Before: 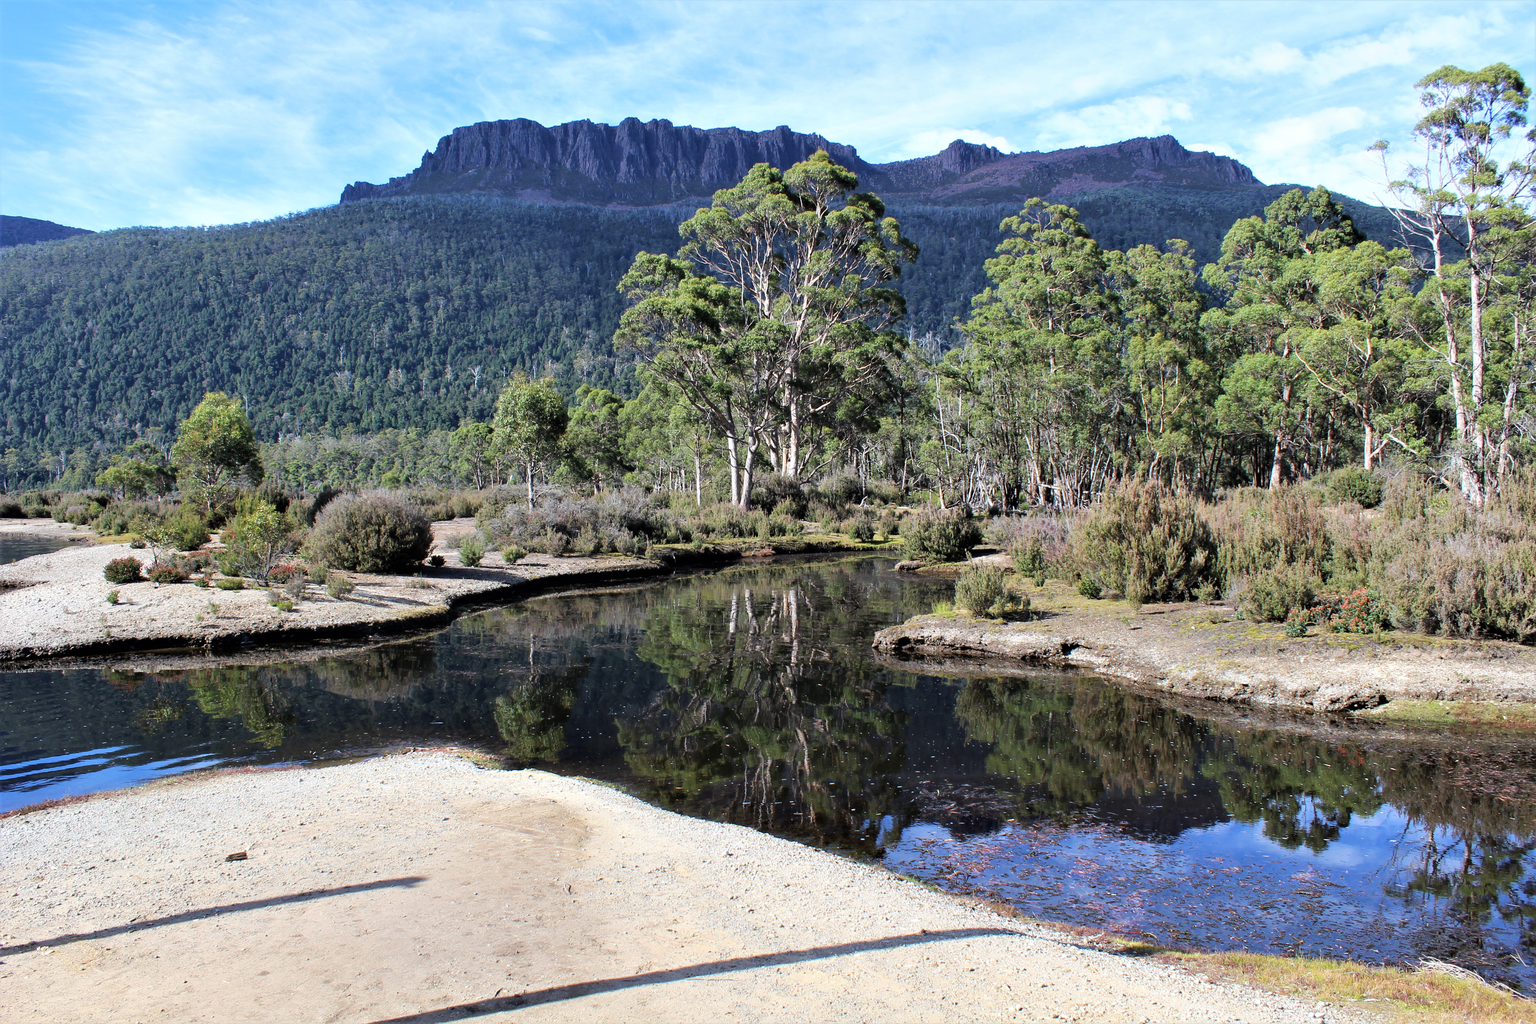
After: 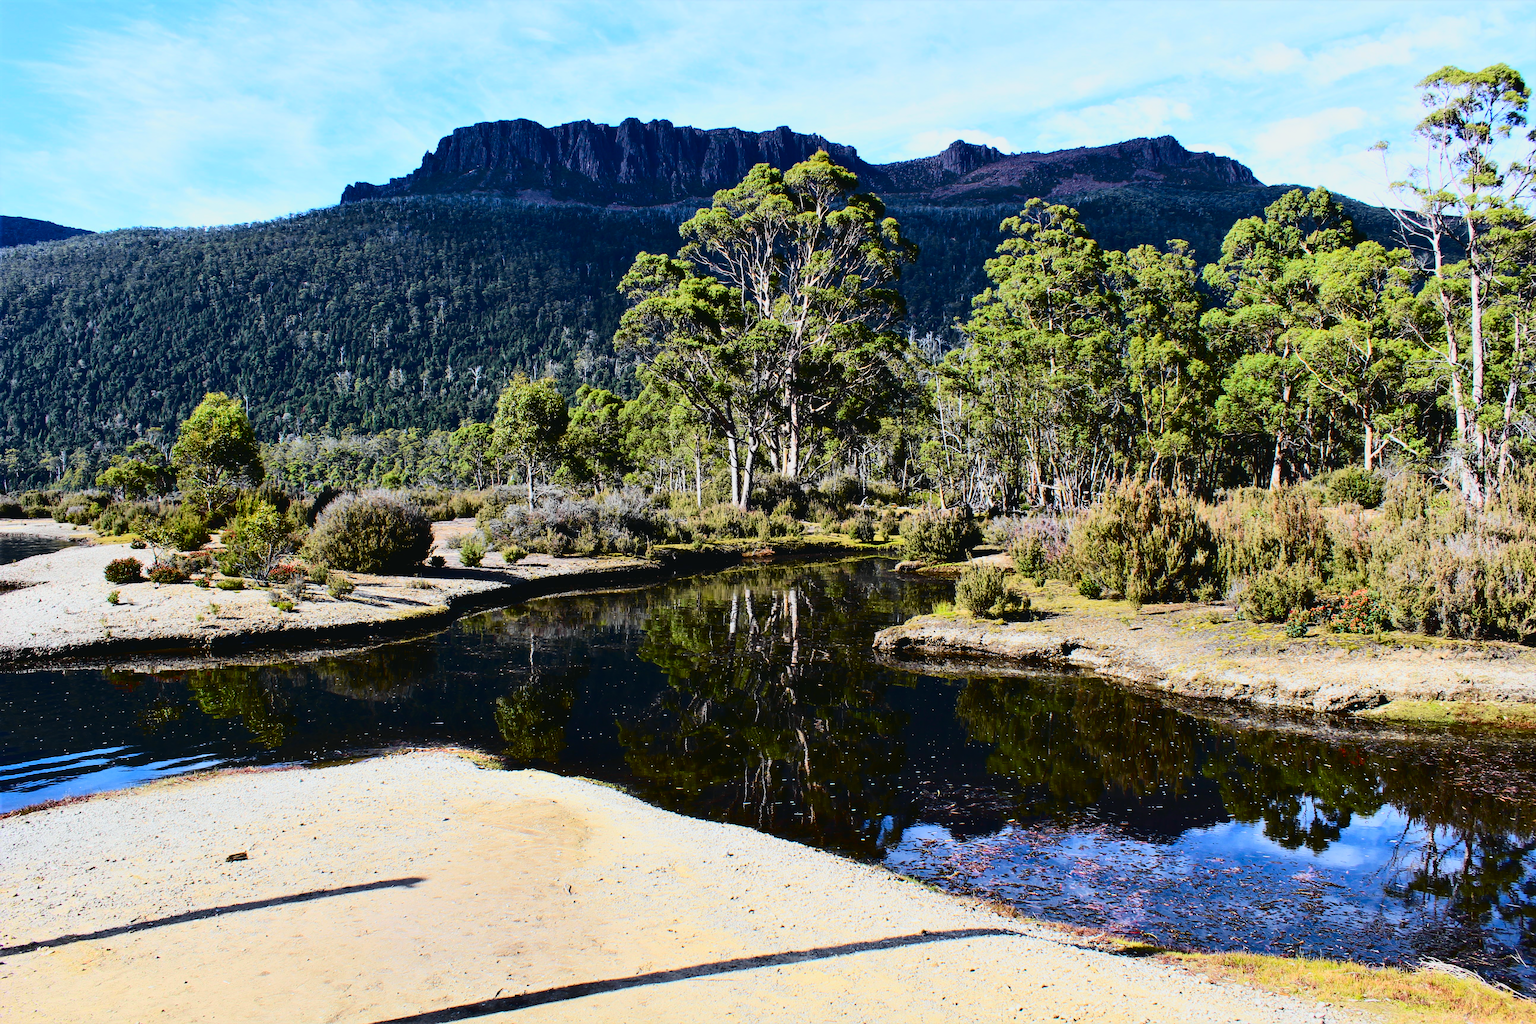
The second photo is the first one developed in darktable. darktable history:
tone curve: curves: ch0 [(0, 0.03) (0.113, 0.087) (0.207, 0.184) (0.515, 0.612) (0.712, 0.793) (1, 0.946)]; ch1 [(0, 0) (0.172, 0.123) (0.317, 0.279) (0.407, 0.401) (0.476, 0.482) (0.505, 0.499) (0.534, 0.534) (0.632, 0.645) (0.726, 0.745) (1, 1)]; ch2 [(0, 0) (0.411, 0.424) (0.505, 0.505) (0.521, 0.524) (0.541, 0.569) (0.65, 0.699) (1, 1)], color space Lab, independent channels, preserve colors none
contrast brightness saturation: contrast 0.22, brightness -0.19, saturation 0.24
